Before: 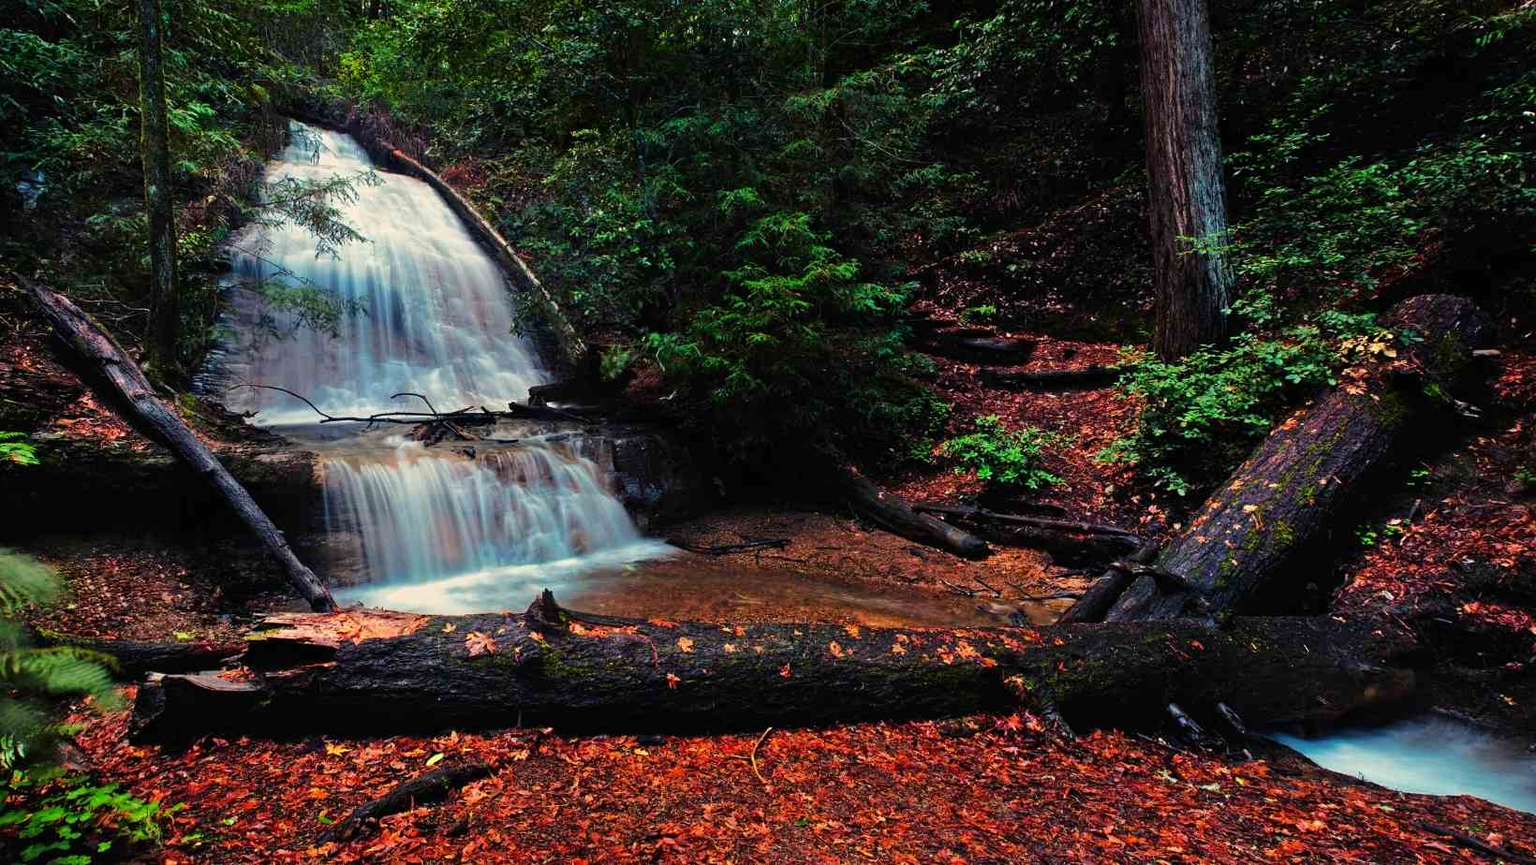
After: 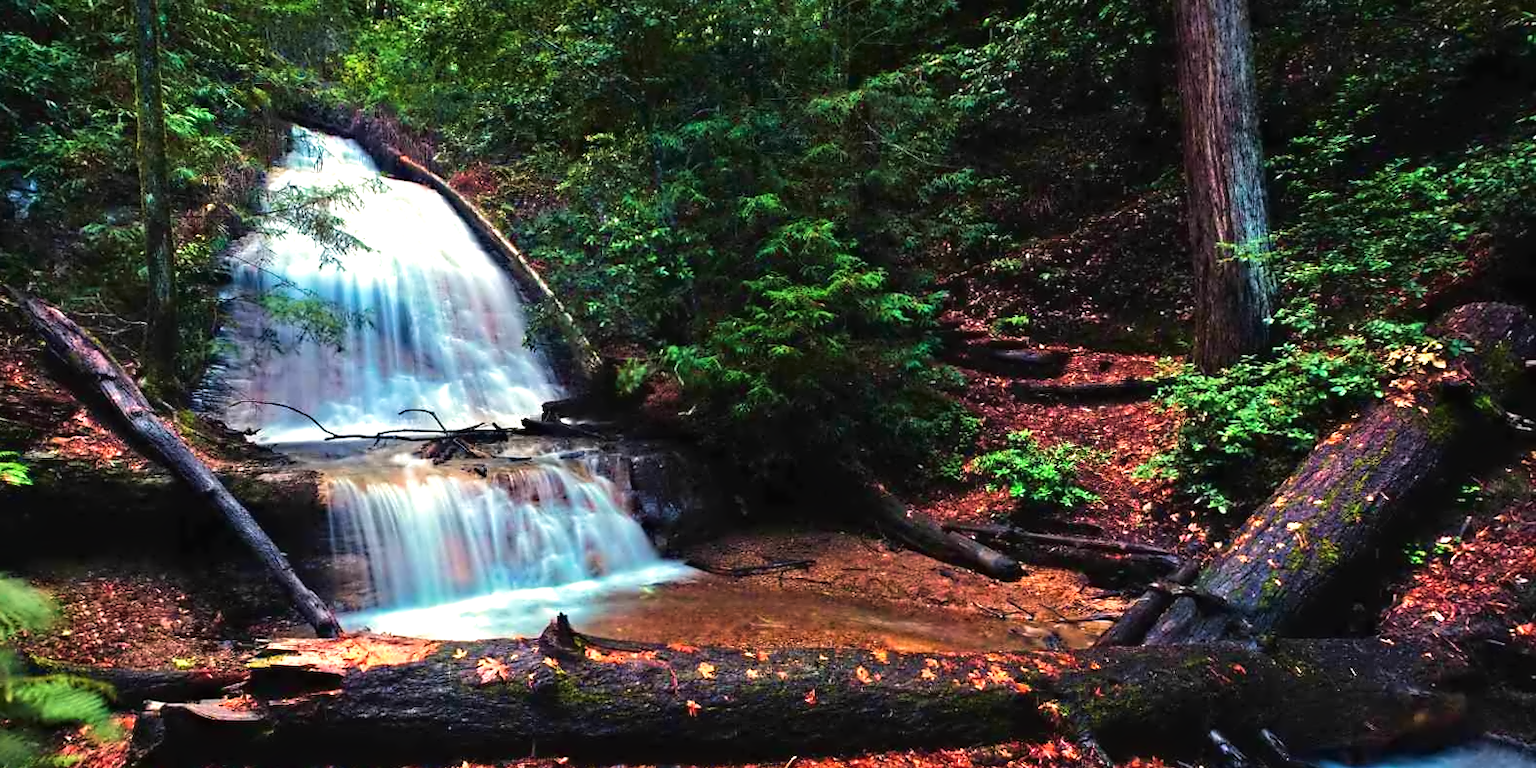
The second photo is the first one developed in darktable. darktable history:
crop and rotate: angle 0.2°, left 0.275%, right 3.127%, bottom 14.18%
contrast equalizer: octaves 7, y [[0.5 ×6], [0.5 ×6], [0.5 ×6], [0, 0.033, 0.067, 0.1, 0.133, 0.167], [0, 0.05, 0.1, 0.15, 0.2, 0.25]]
haze removal: compatibility mode true, adaptive false
velvia: on, module defaults
exposure: black level correction 0, exposure 1 EV, compensate highlight preservation false
